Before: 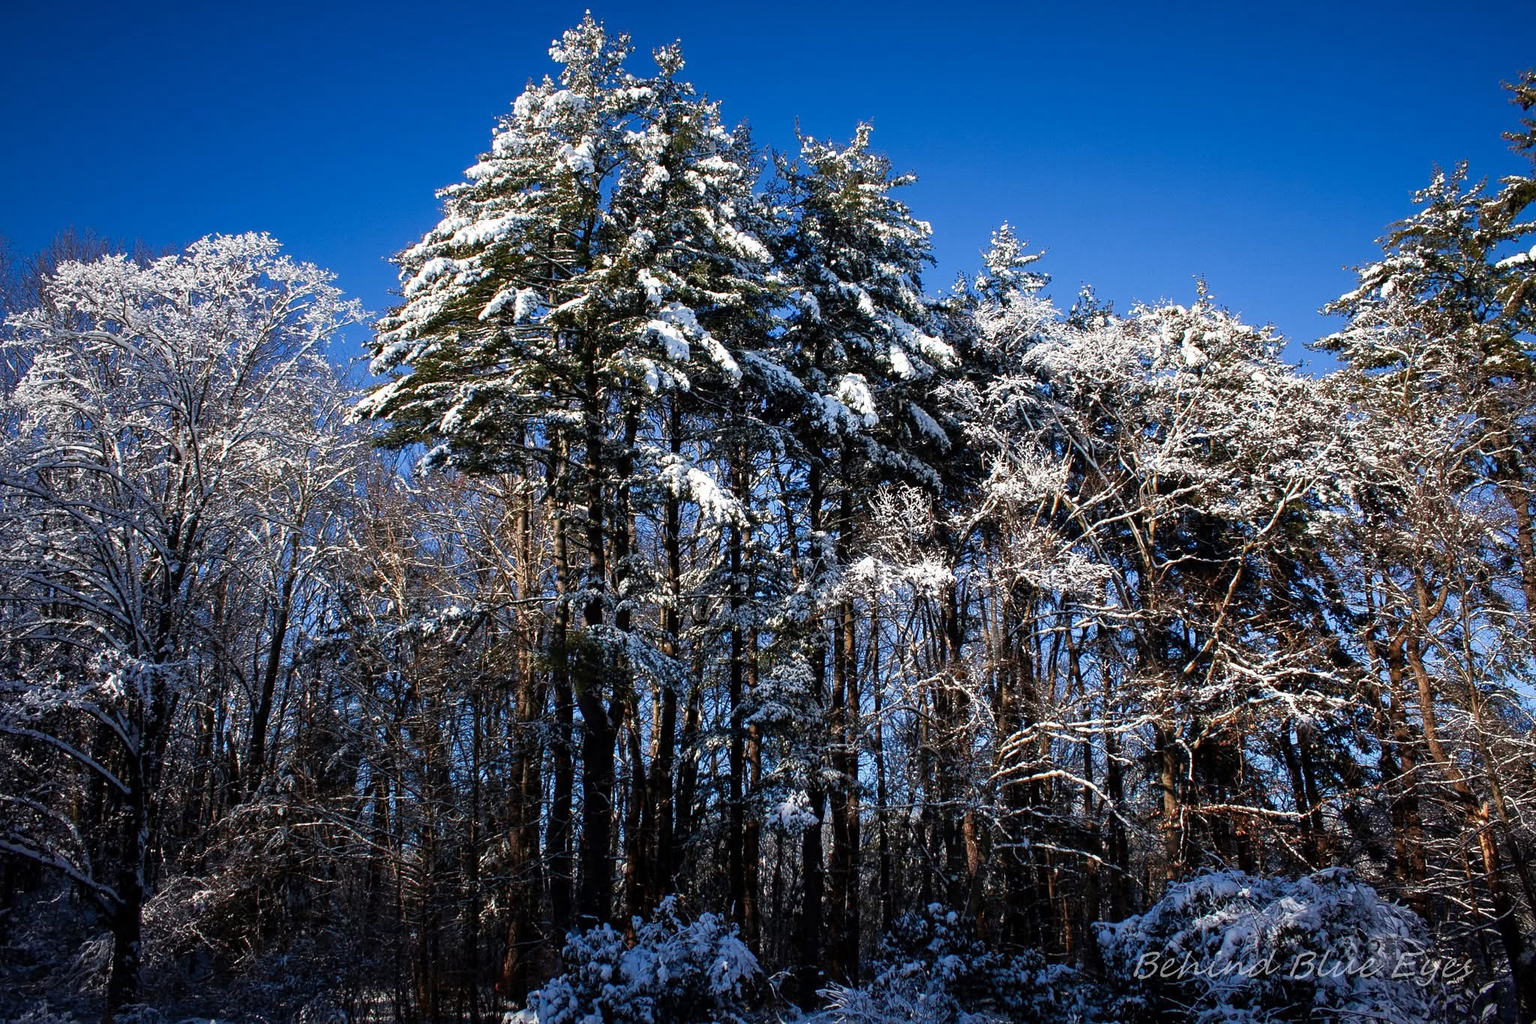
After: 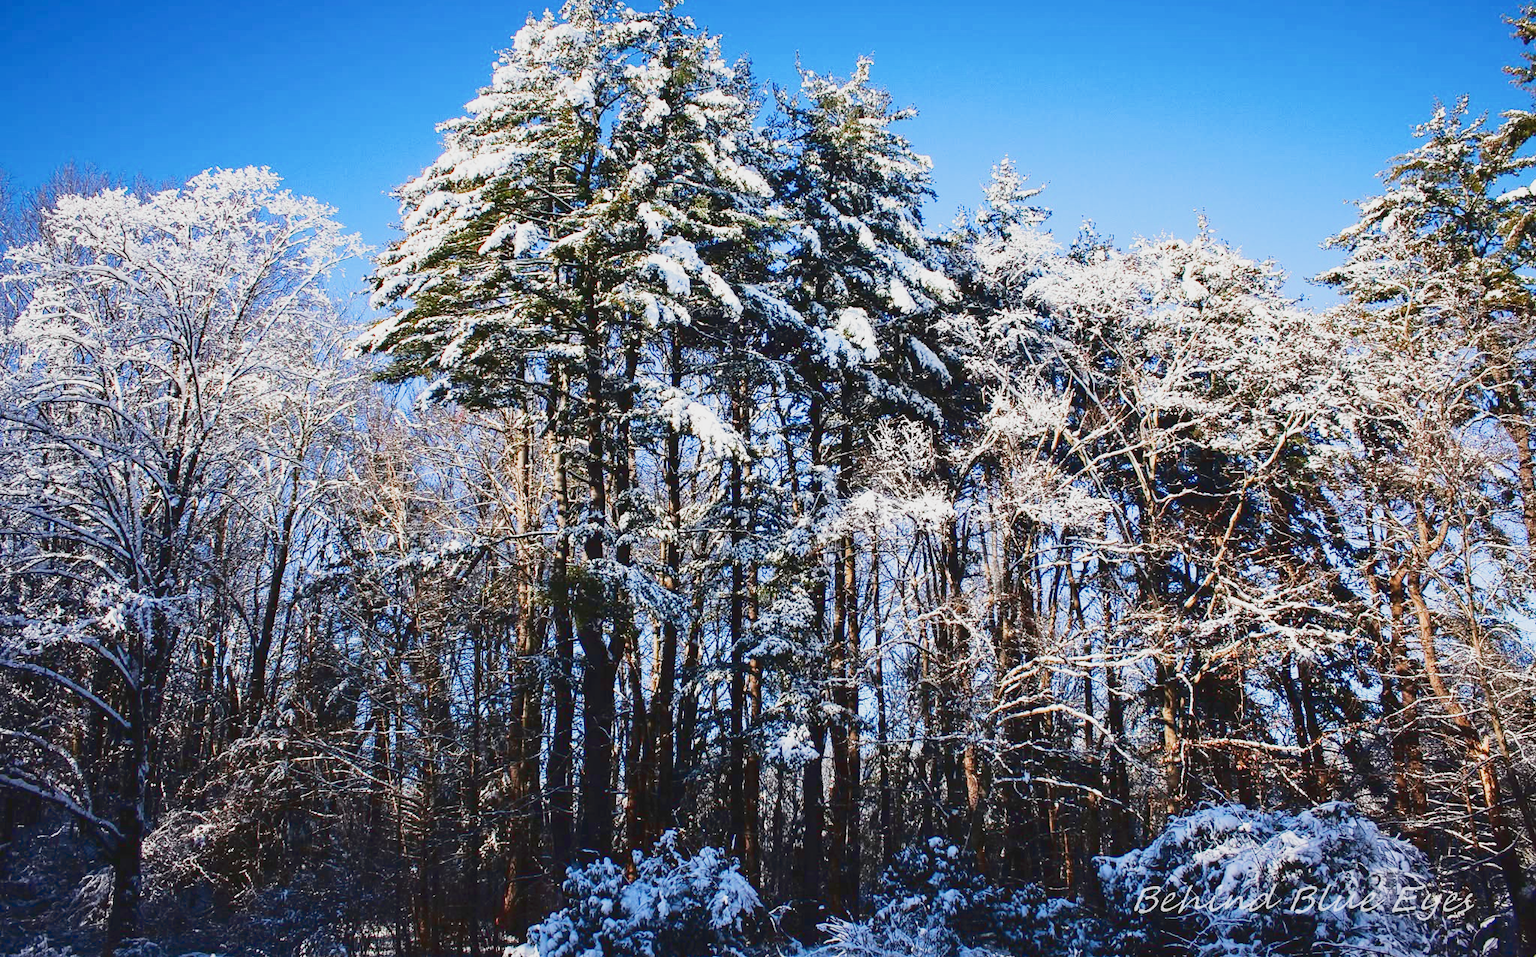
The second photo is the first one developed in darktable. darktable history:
filmic rgb: black relative exposure -16 EV, white relative exposure 6.09 EV, hardness 5.23, preserve chrominance no, color science v5 (2021), contrast in shadows safe, contrast in highlights safe
tone curve: curves: ch0 [(0, 0) (0.003, 0.065) (0.011, 0.072) (0.025, 0.09) (0.044, 0.104) (0.069, 0.116) (0.1, 0.127) (0.136, 0.15) (0.177, 0.184) (0.224, 0.223) (0.277, 0.28) (0.335, 0.361) (0.399, 0.443) (0.468, 0.525) (0.543, 0.616) (0.623, 0.713) (0.709, 0.79) (0.801, 0.866) (0.898, 0.933) (1, 1)], color space Lab, linked channels, preserve colors none
exposure: black level correction 0, exposure 1.19 EV, compensate exposure bias true, compensate highlight preservation false
crop and rotate: top 6.457%
